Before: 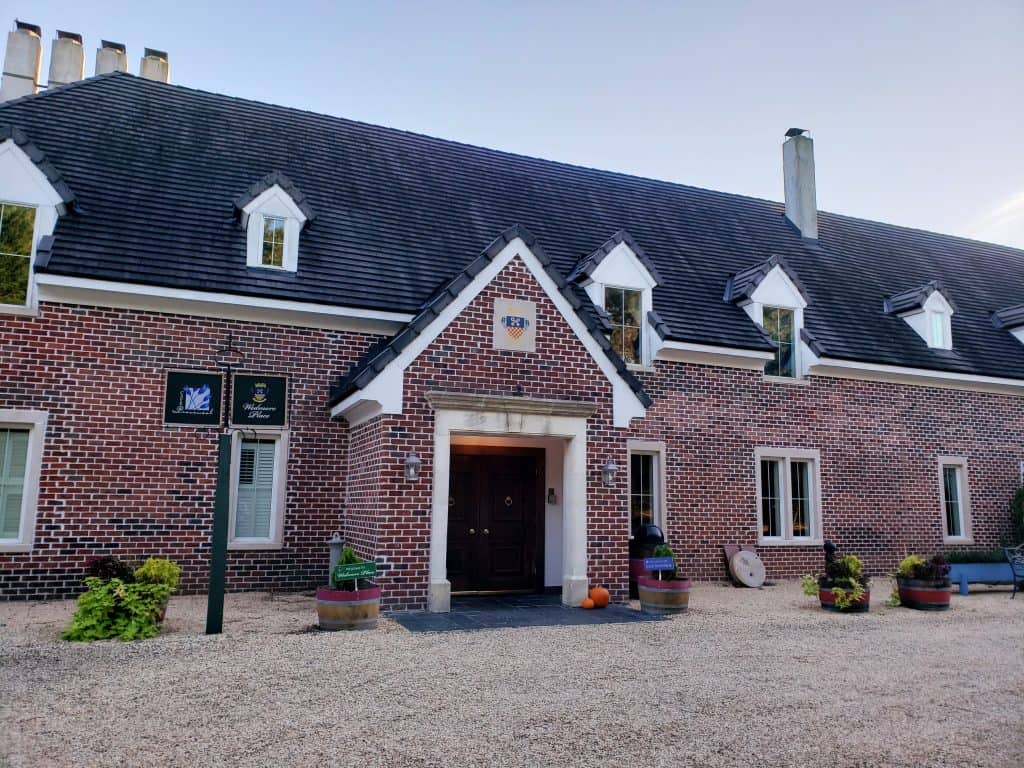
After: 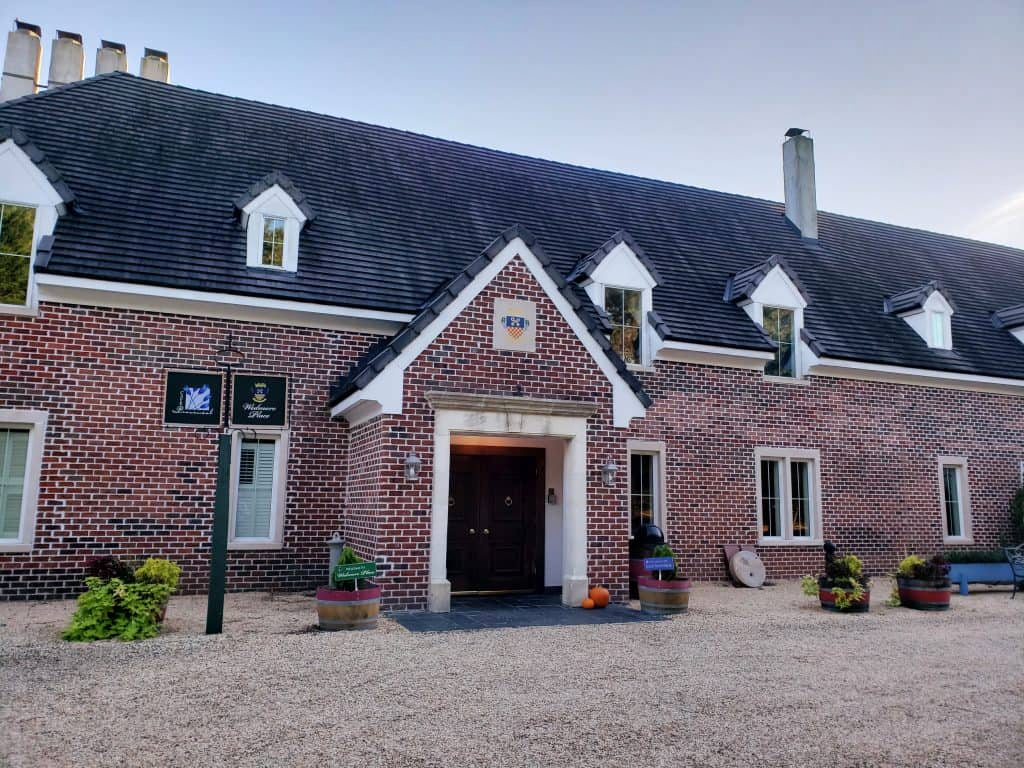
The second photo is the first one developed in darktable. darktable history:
shadows and highlights: shadows 58.69, soften with gaussian
